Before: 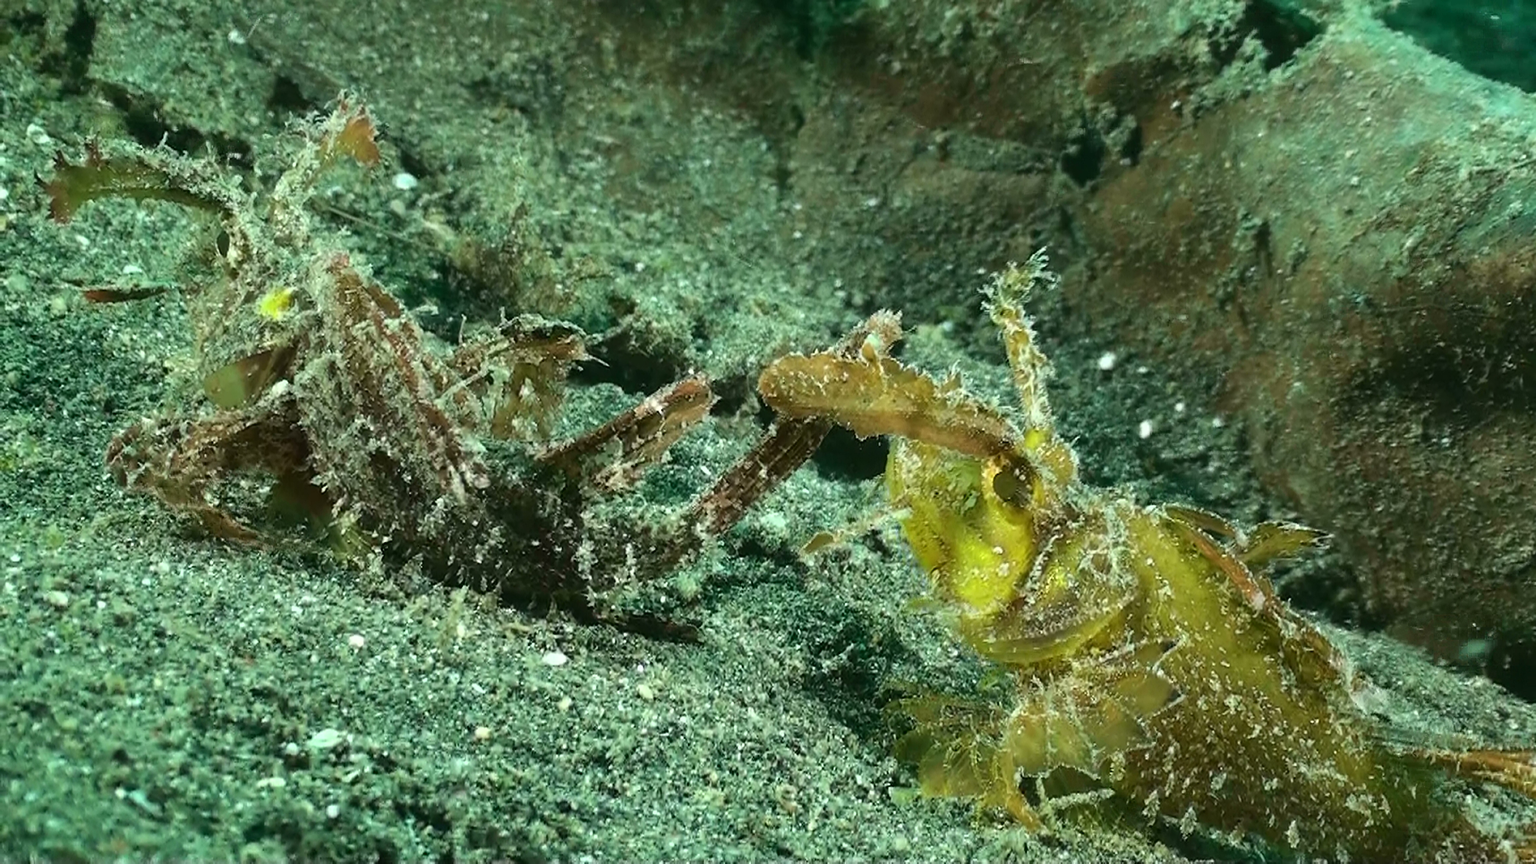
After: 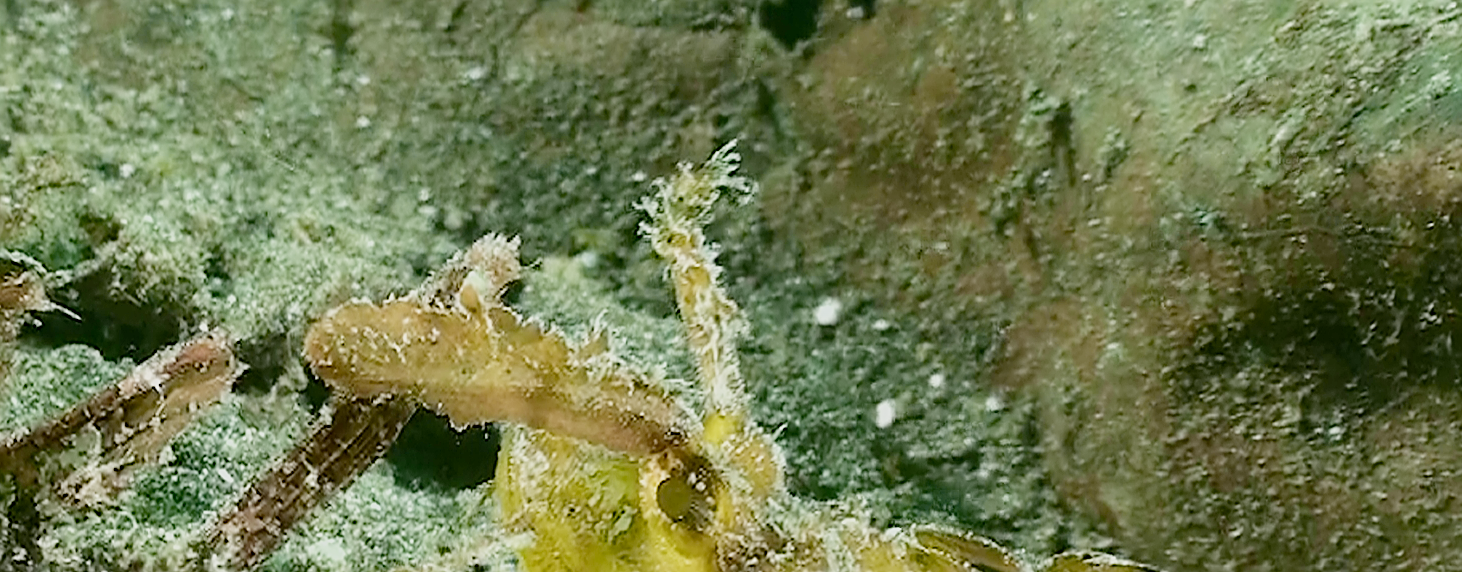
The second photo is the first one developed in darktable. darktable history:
filmic rgb: black relative exposure -8.87 EV, white relative exposure 4.99 EV, threshold 5.96 EV, target black luminance 0%, hardness 3.77, latitude 66.34%, contrast 0.814, highlights saturation mix 10.4%, shadows ↔ highlights balance 20.44%, add noise in highlights 0, preserve chrominance no, color science v3 (2019), use custom middle-gray values true, contrast in highlights soft, enable highlight reconstruction true
exposure: black level correction 0, exposure 0.696 EV, compensate highlight preservation false
color balance rgb: perceptual saturation grading › global saturation 0.608%, hue shift -11.61°, perceptual brilliance grading › highlights 2.72%
crop: left 36.188%, top 17.799%, right 0.314%, bottom 37.997%
sharpen: on, module defaults
